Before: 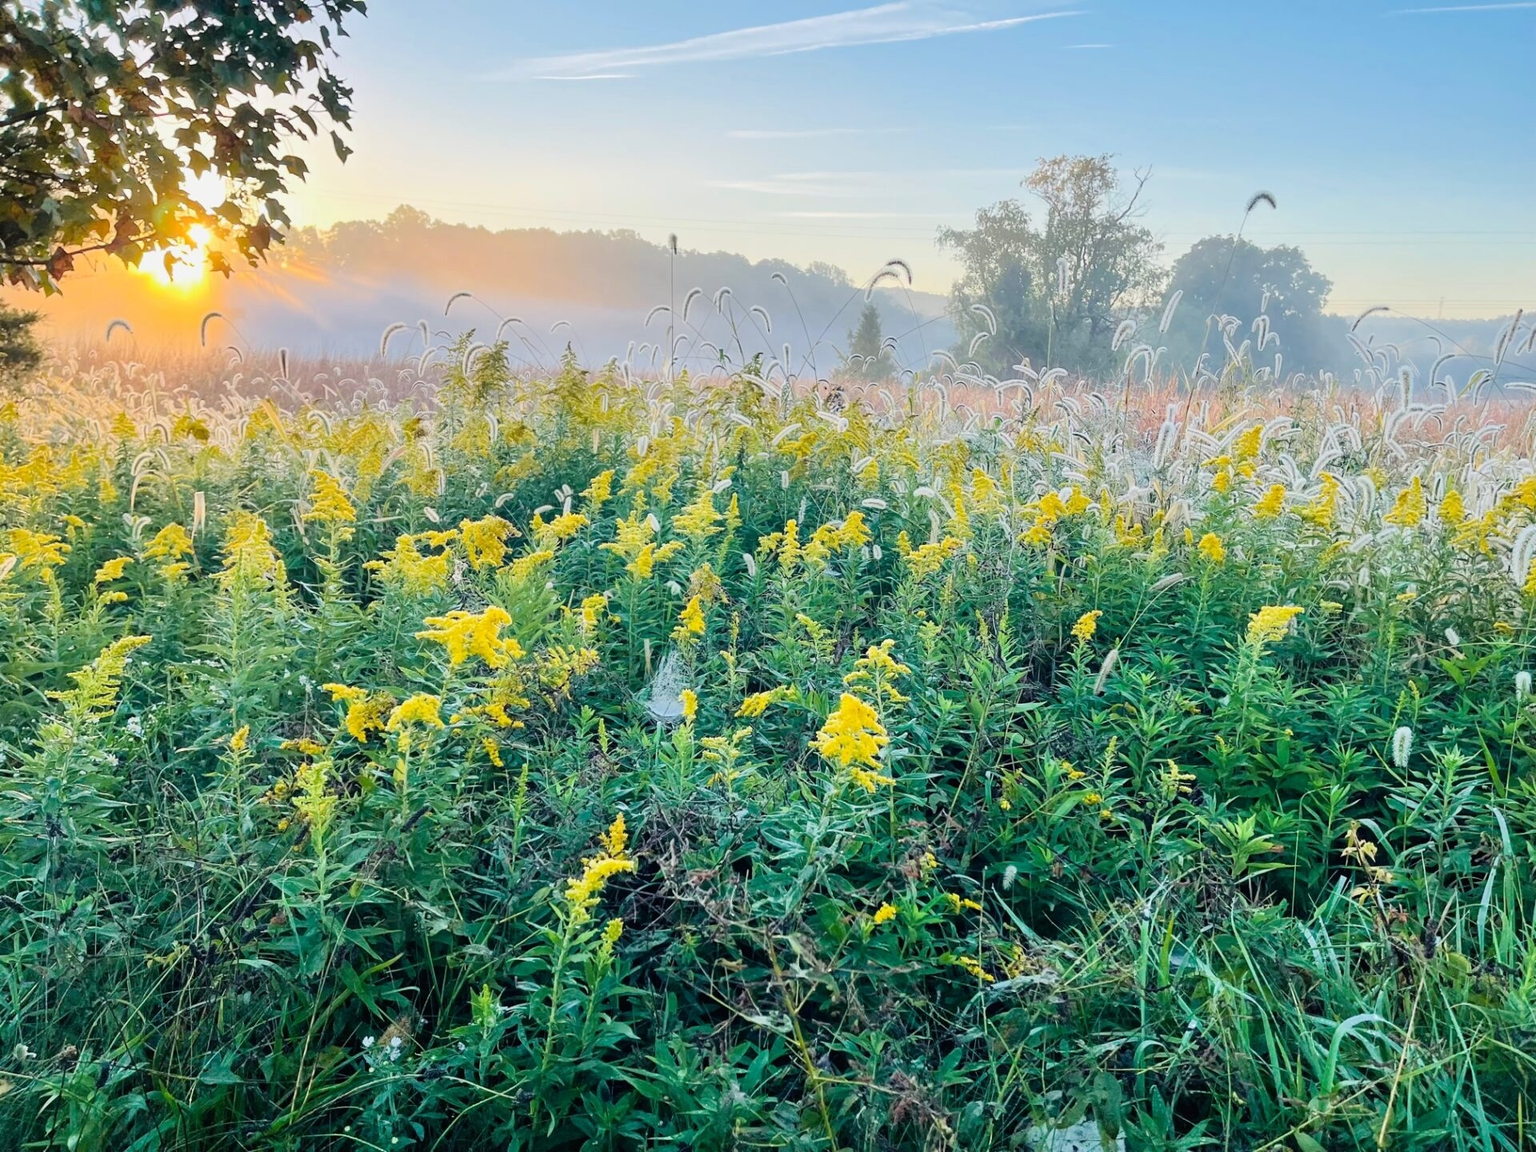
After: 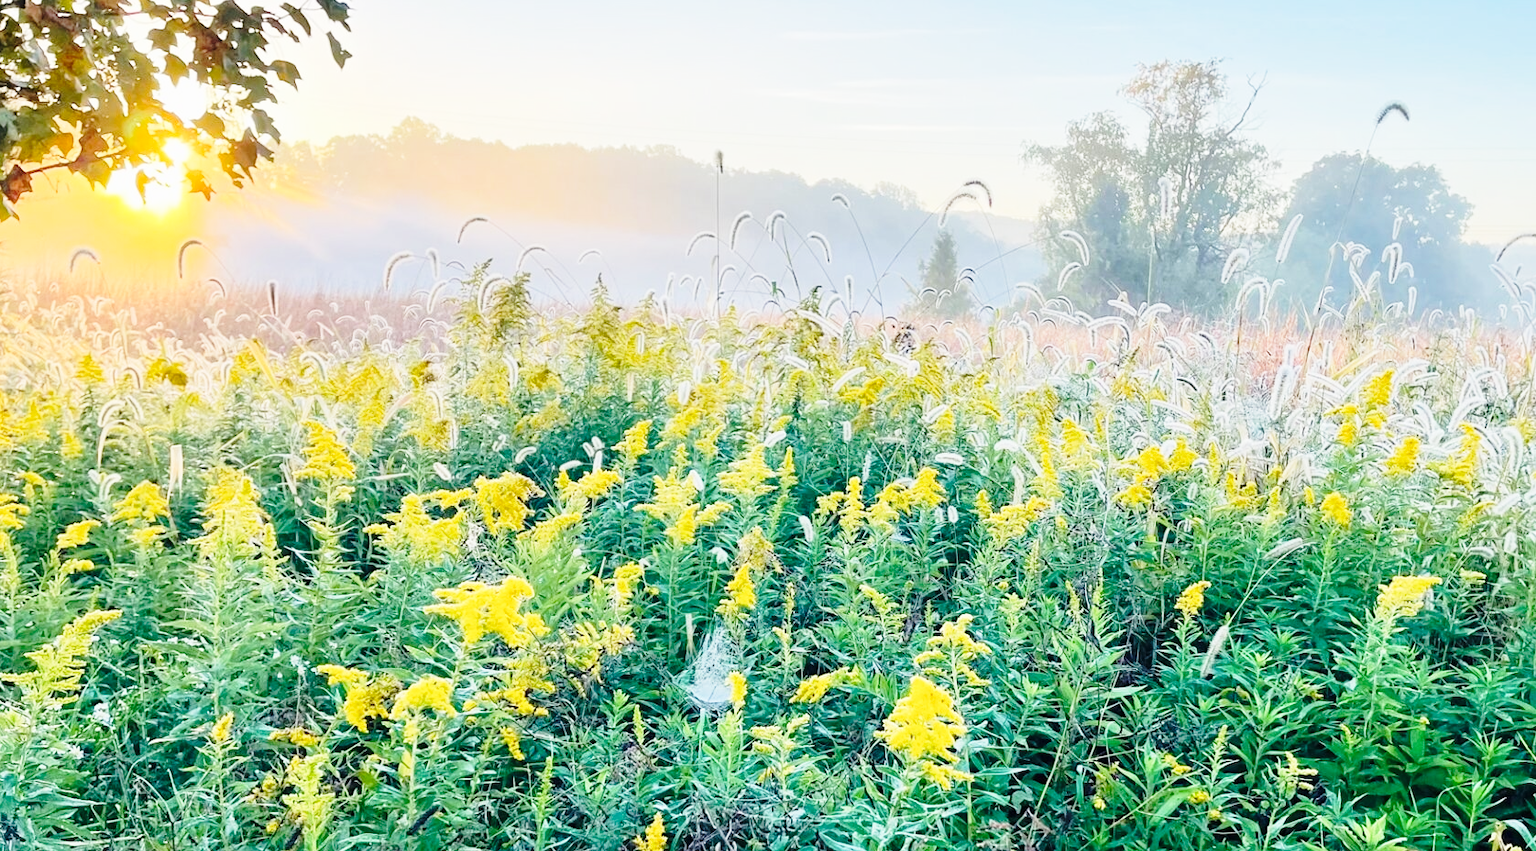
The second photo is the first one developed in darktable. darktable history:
crop: left 3.015%, top 8.969%, right 9.647%, bottom 26.457%
base curve: curves: ch0 [(0, 0) (0.028, 0.03) (0.121, 0.232) (0.46, 0.748) (0.859, 0.968) (1, 1)], preserve colors none
